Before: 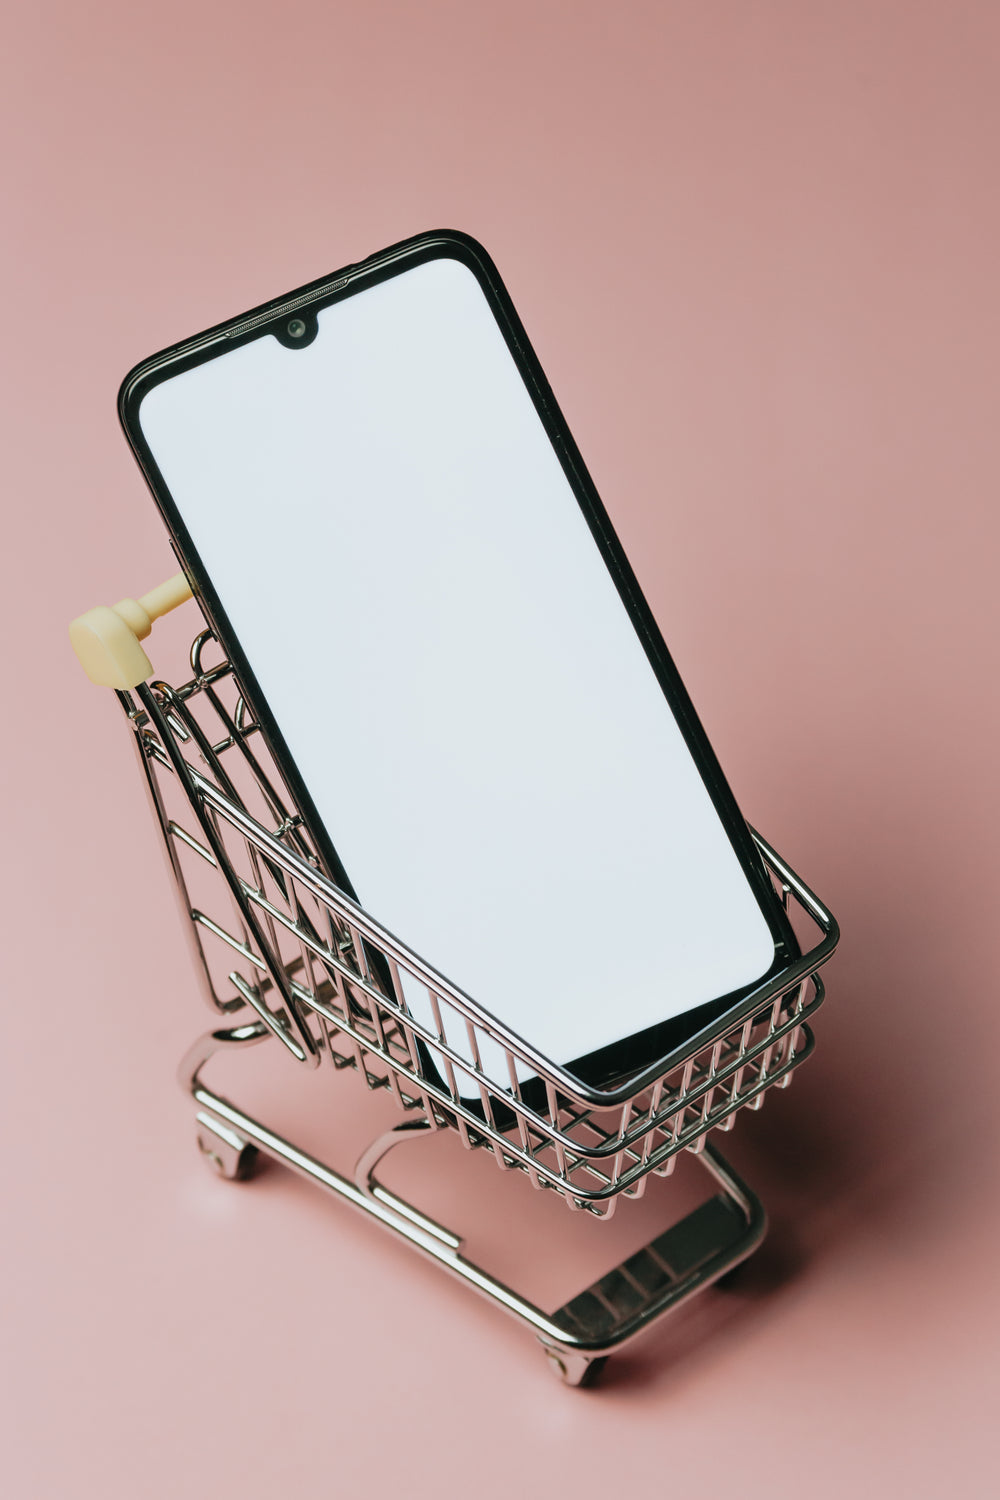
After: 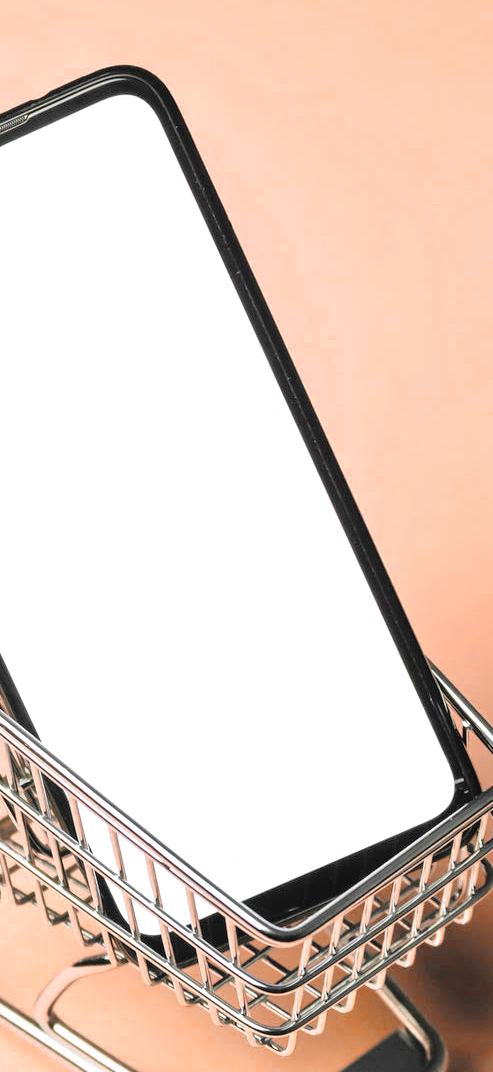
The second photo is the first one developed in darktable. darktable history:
contrast brightness saturation: contrast 0.201, brightness 0.155, saturation 0.227
color zones: curves: ch0 [(0.009, 0.528) (0.136, 0.6) (0.255, 0.586) (0.39, 0.528) (0.522, 0.584) (0.686, 0.736) (0.849, 0.561)]; ch1 [(0.045, 0.781) (0.14, 0.416) (0.257, 0.695) (0.442, 0.032) (0.738, 0.338) (0.818, 0.632) (0.891, 0.741) (1, 0.704)]; ch2 [(0, 0.667) (0.141, 0.52) (0.26, 0.37) (0.474, 0.432) (0.743, 0.286)], mix 42.68%
tone equalizer: -7 EV 0.142 EV, -6 EV 0.61 EV, -5 EV 1.13 EV, -4 EV 1.33 EV, -3 EV 1.13 EV, -2 EV 0.6 EV, -1 EV 0.157 EV
crop: left 32.047%, top 10.953%, right 18.558%, bottom 17.547%
